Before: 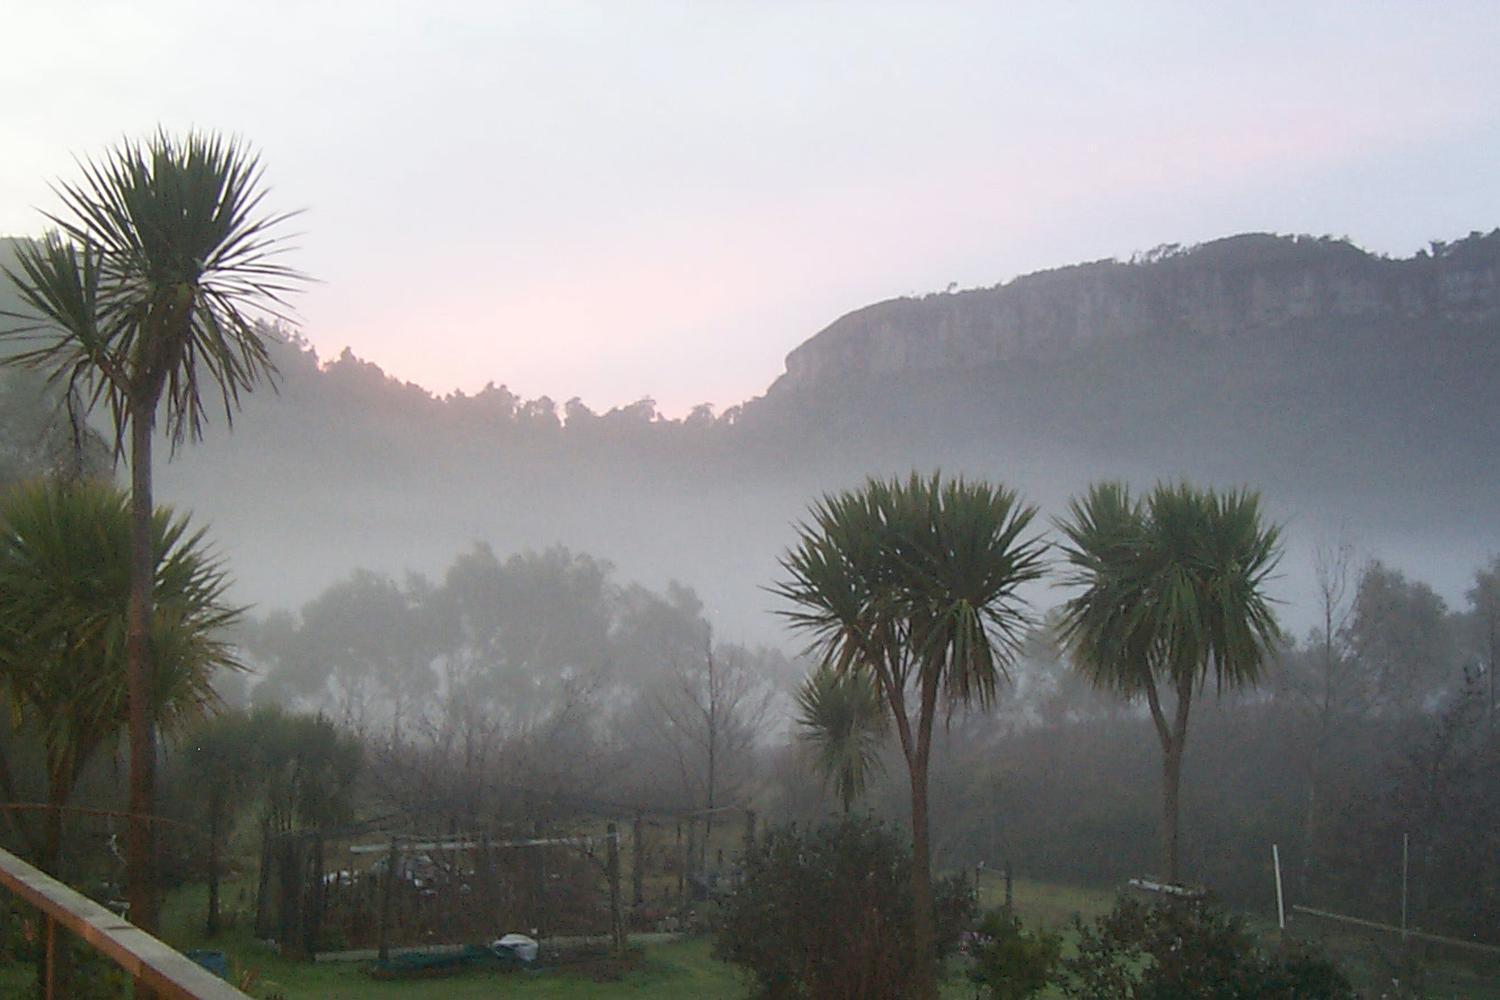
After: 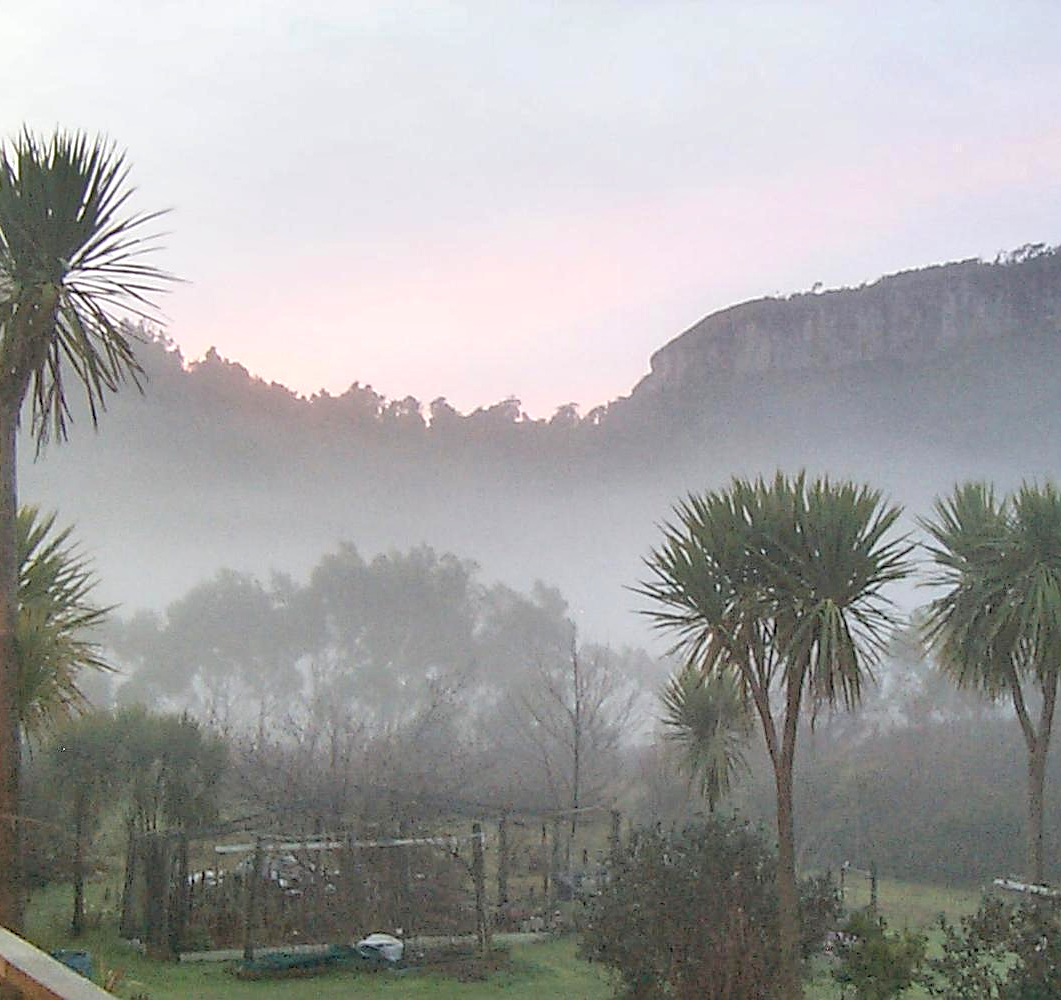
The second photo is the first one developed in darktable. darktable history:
local contrast: detail 130%
contrast brightness saturation: brightness 0.289
crop and rotate: left 9.059%, right 20.156%
shadows and highlights: highlights color adjustment 49.44%, low approximation 0.01, soften with gaussian
sharpen: radius 1.941
tone equalizer: on, module defaults
haze removal: adaptive false
